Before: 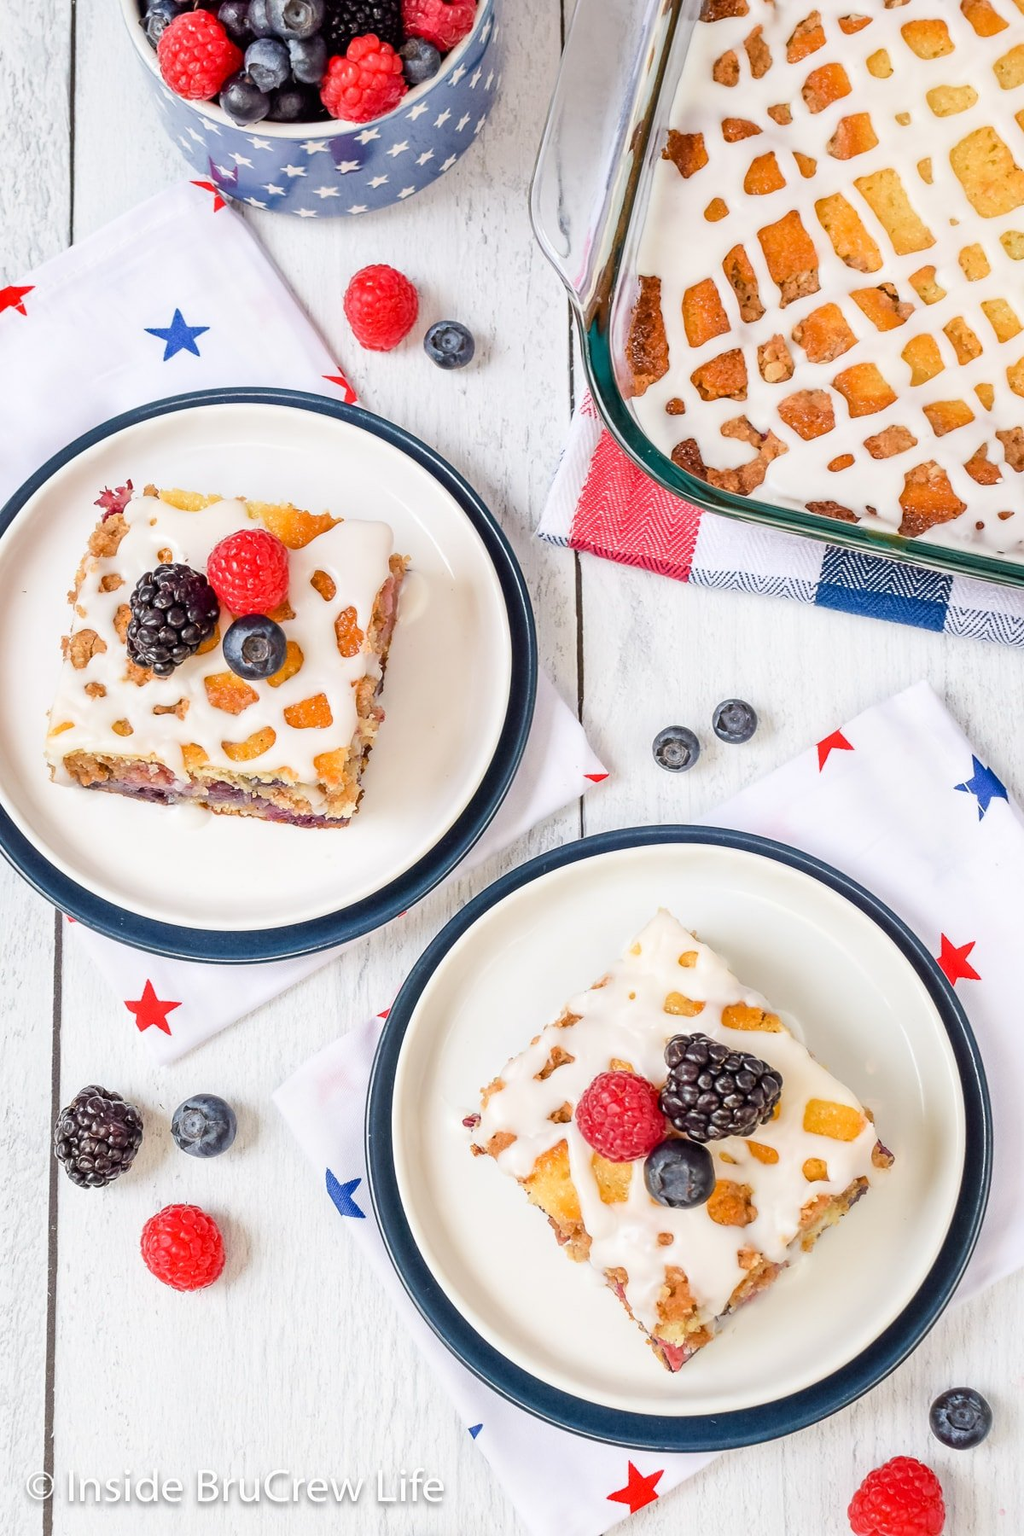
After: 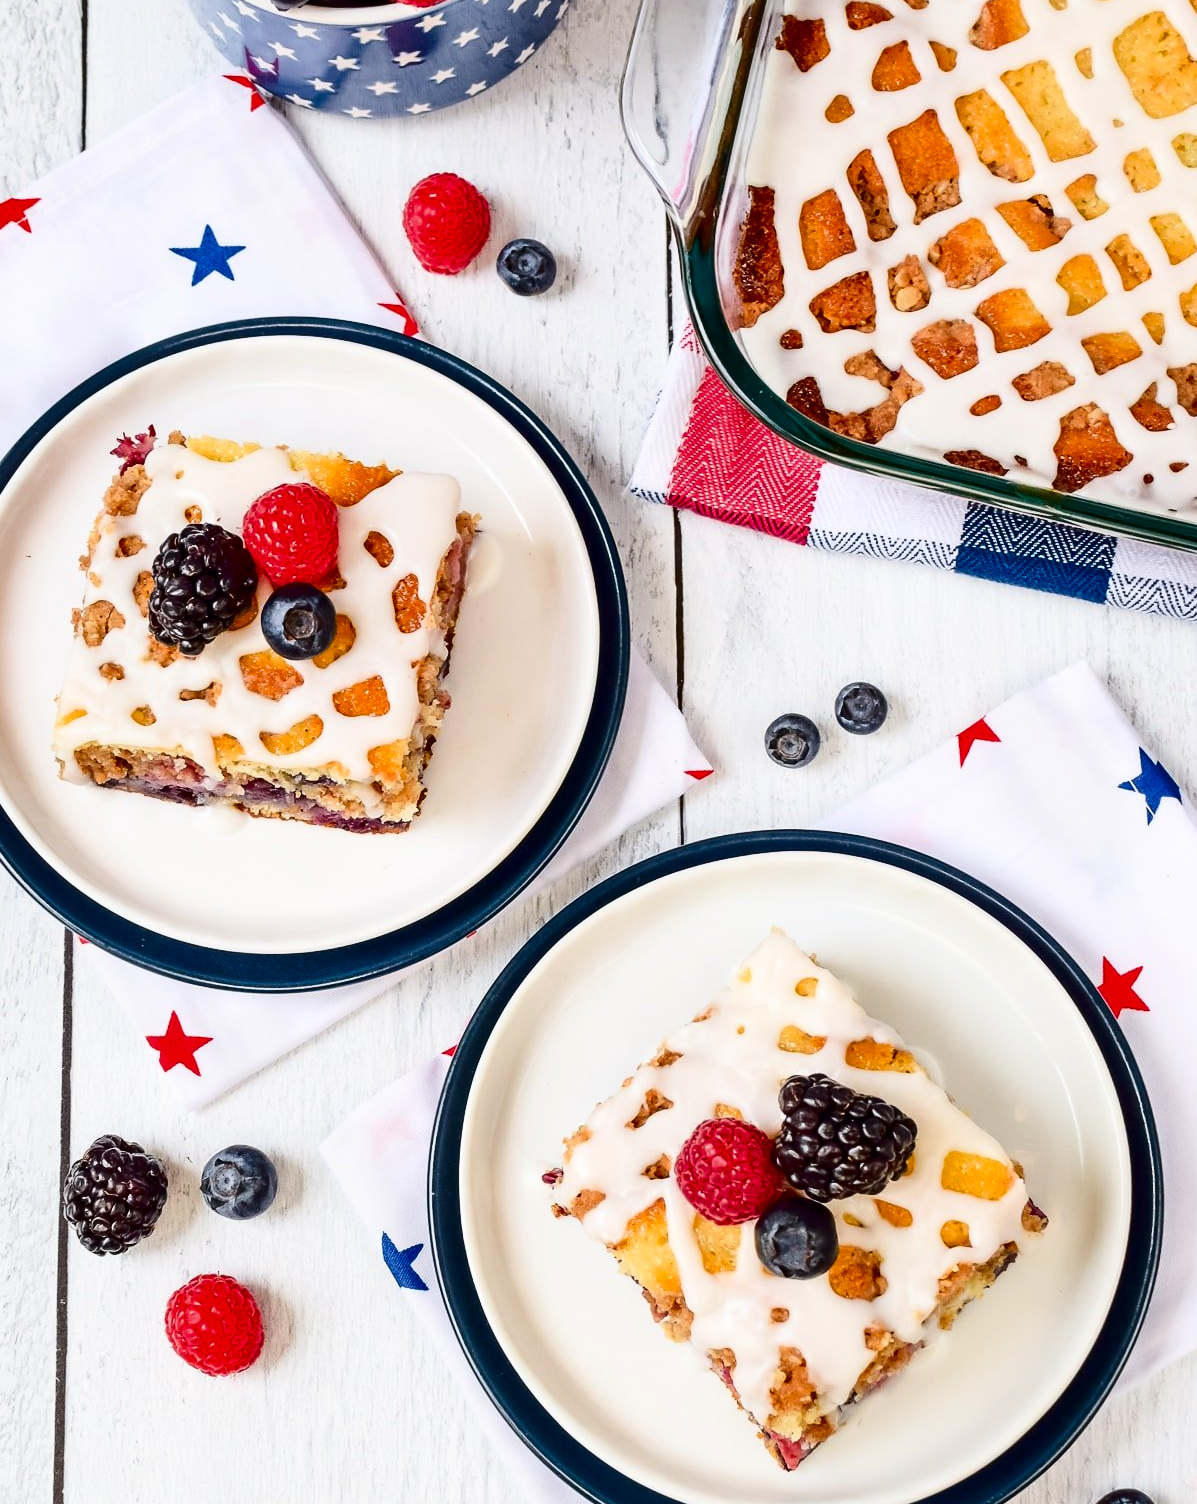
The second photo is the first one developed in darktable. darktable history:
crop: top 7.625%, bottom 8.027%
contrast brightness saturation: contrast 0.24, brightness -0.24, saturation 0.14
